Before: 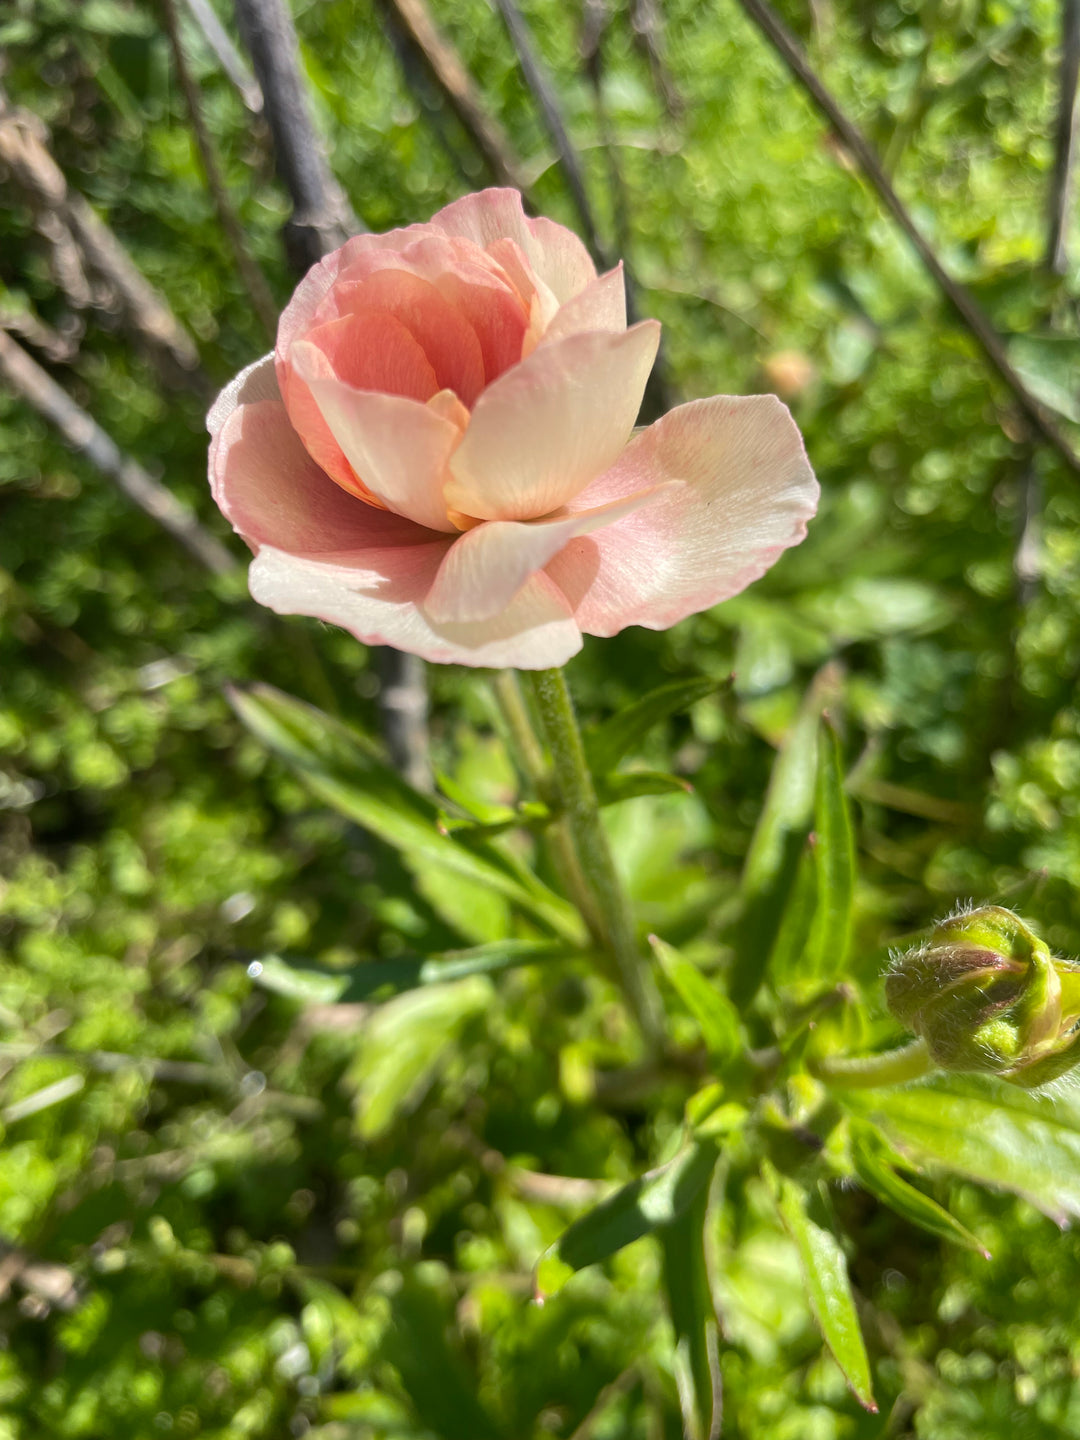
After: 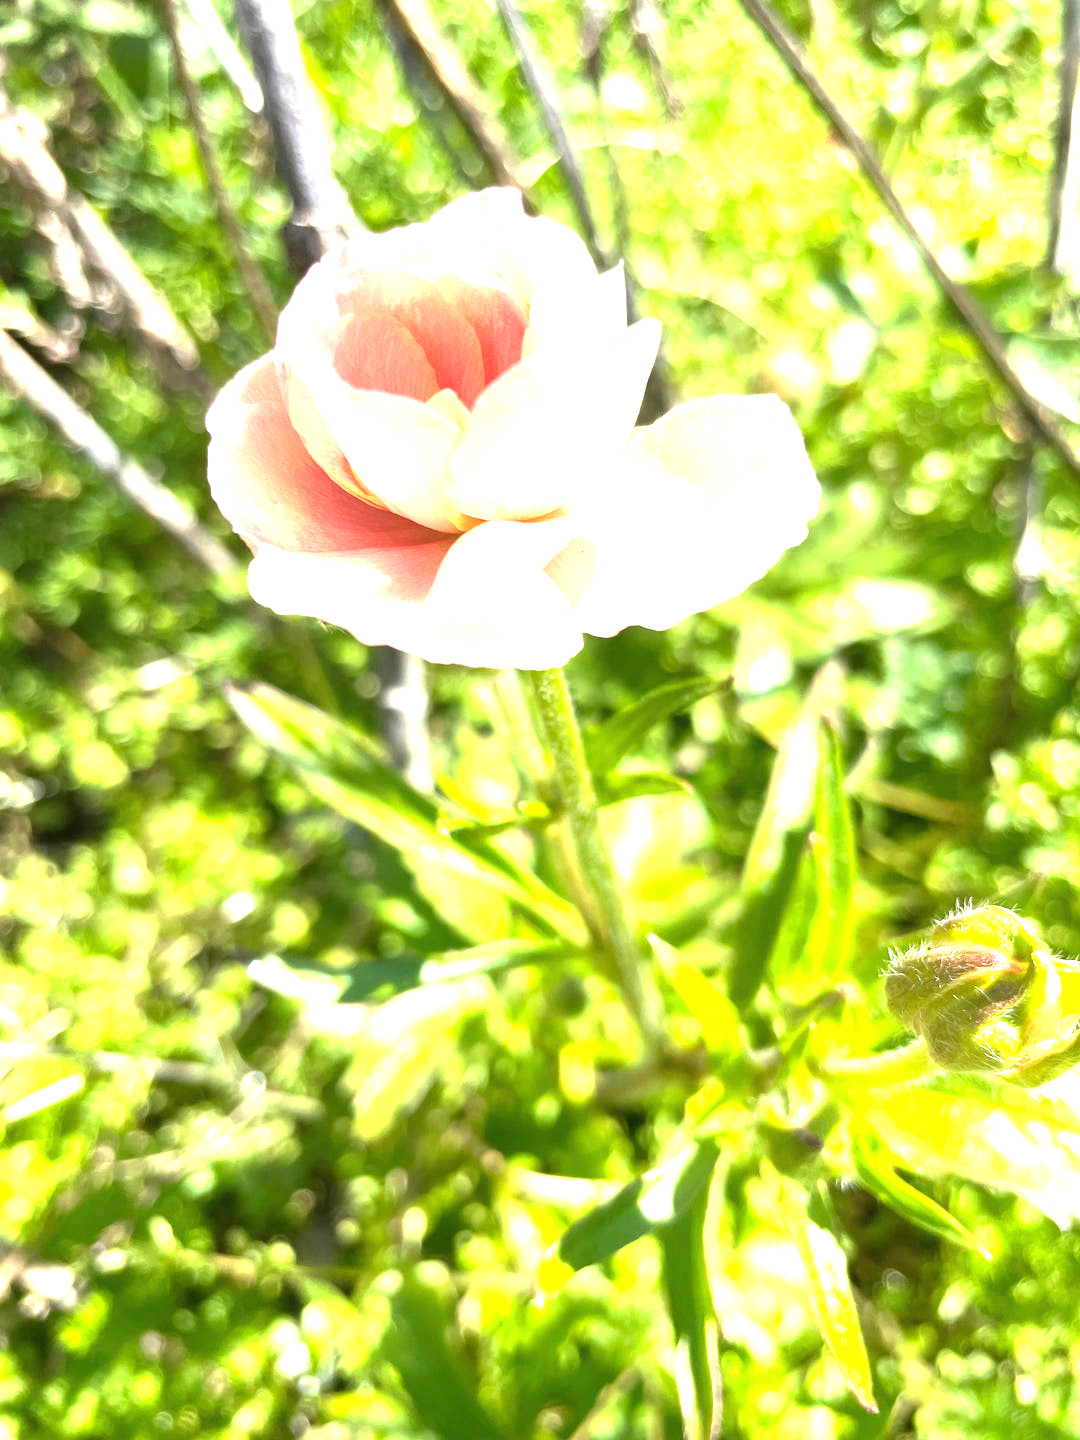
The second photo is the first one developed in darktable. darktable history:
exposure: black level correction 0, exposure 2.094 EV, compensate highlight preservation false
